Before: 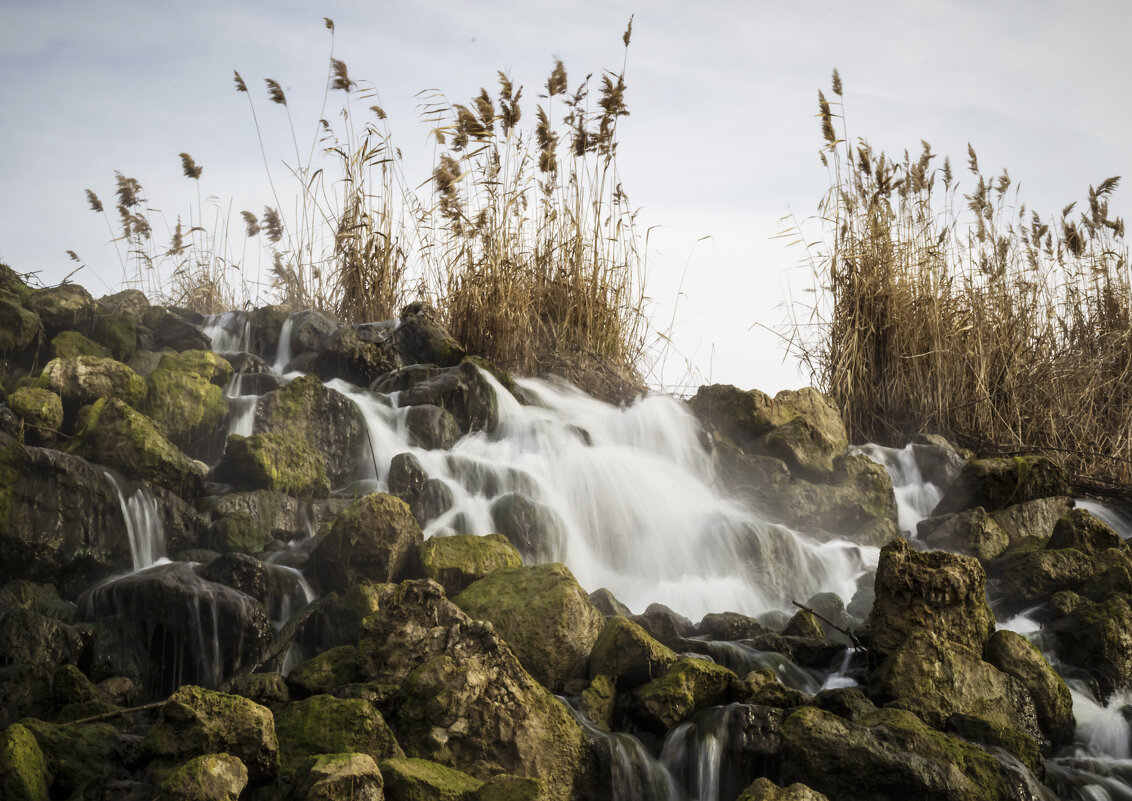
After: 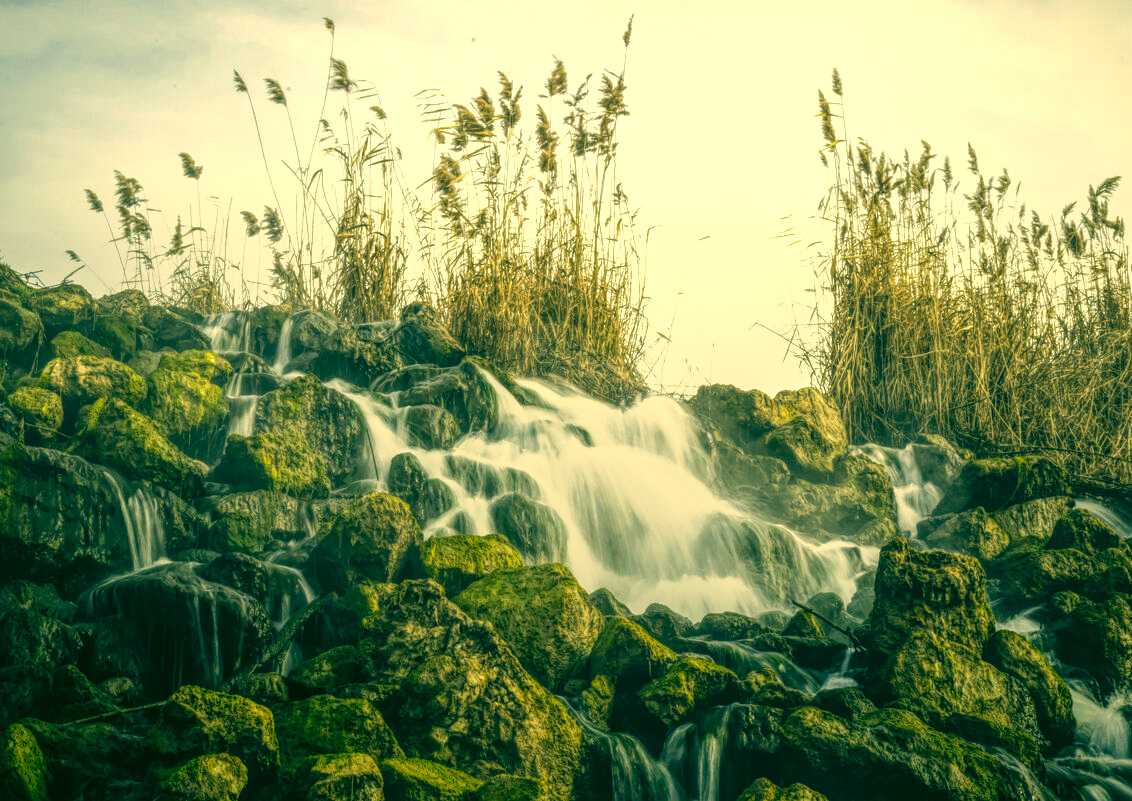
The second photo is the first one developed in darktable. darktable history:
exposure: exposure 0.209 EV, compensate exposure bias true, compensate highlight preservation false
color correction: highlights a* 2.09, highlights b* 34.67, shadows a* -37.22, shadows b* -5.58
local contrast: highlights 20%, shadows 29%, detail 201%, midtone range 0.2
tone equalizer: -8 EV -0.383 EV, -7 EV -0.421 EV, -6 EV -0.322 EV, -5 EV -0.225 EV, -3 EV 0.189 EV, -2 EV 0.314 EV, -1 EV 0.376 EV, +0 EV 0.409 EV, edges refinement/feathering 500, mask exposure compensation -1.57 EV, preserve details no
